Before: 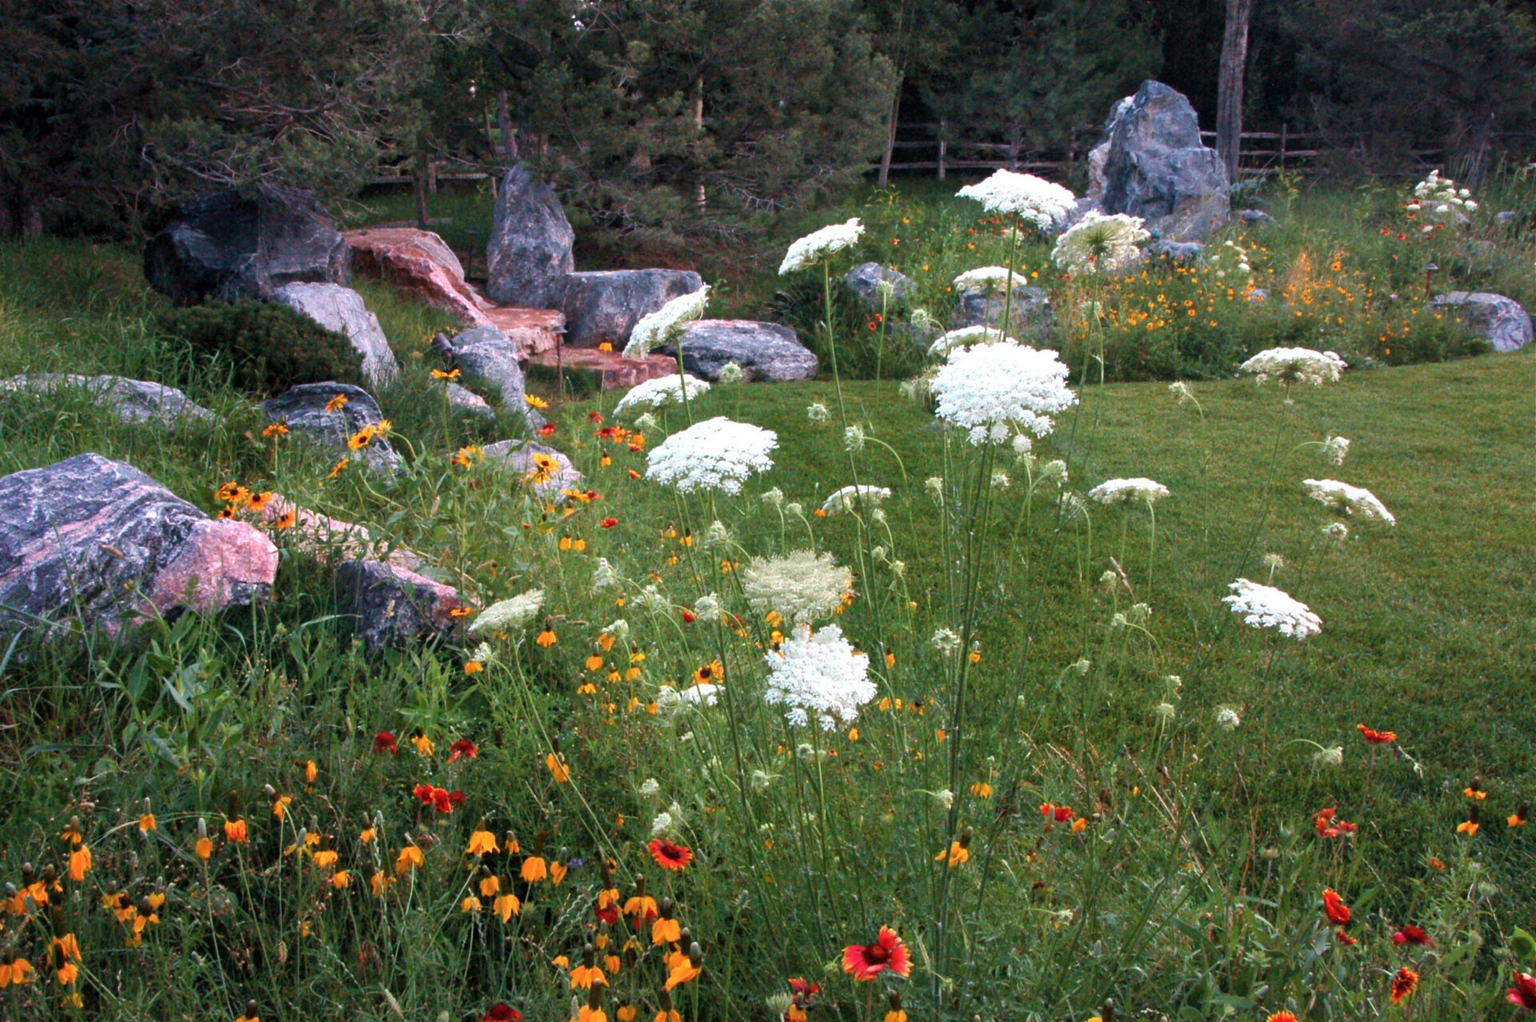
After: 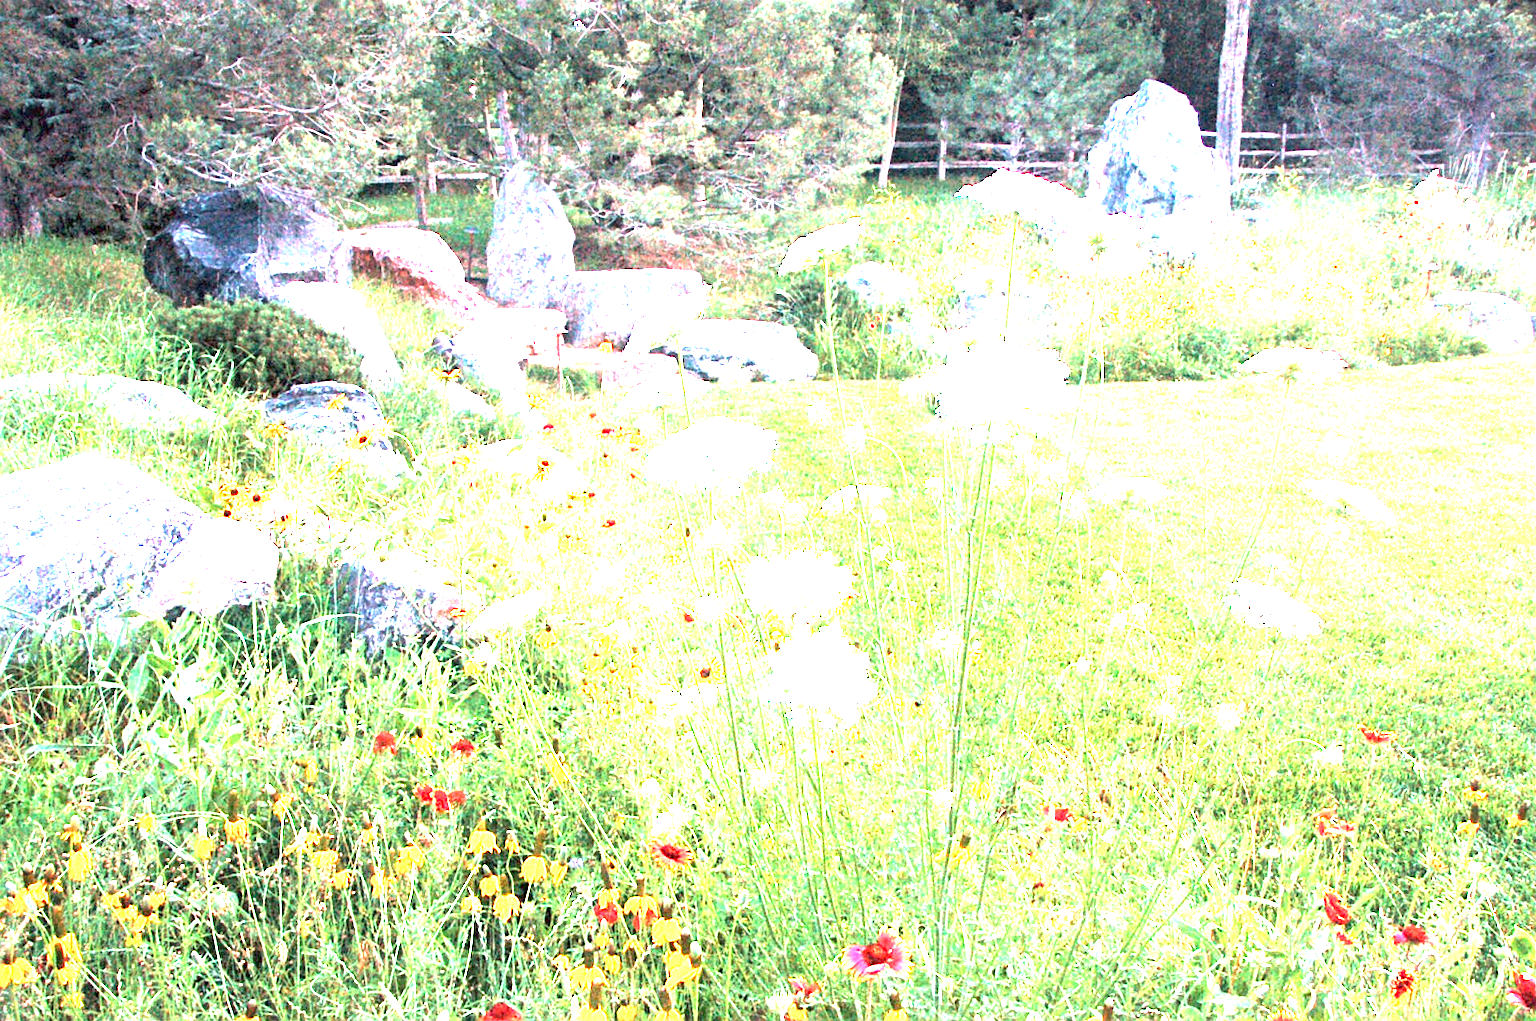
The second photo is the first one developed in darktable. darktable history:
sharpen: on, module defaults
exposure: black level correction 0, exposure 3.899 EV, compensate exposure bias true, compensate highlight preservation false
